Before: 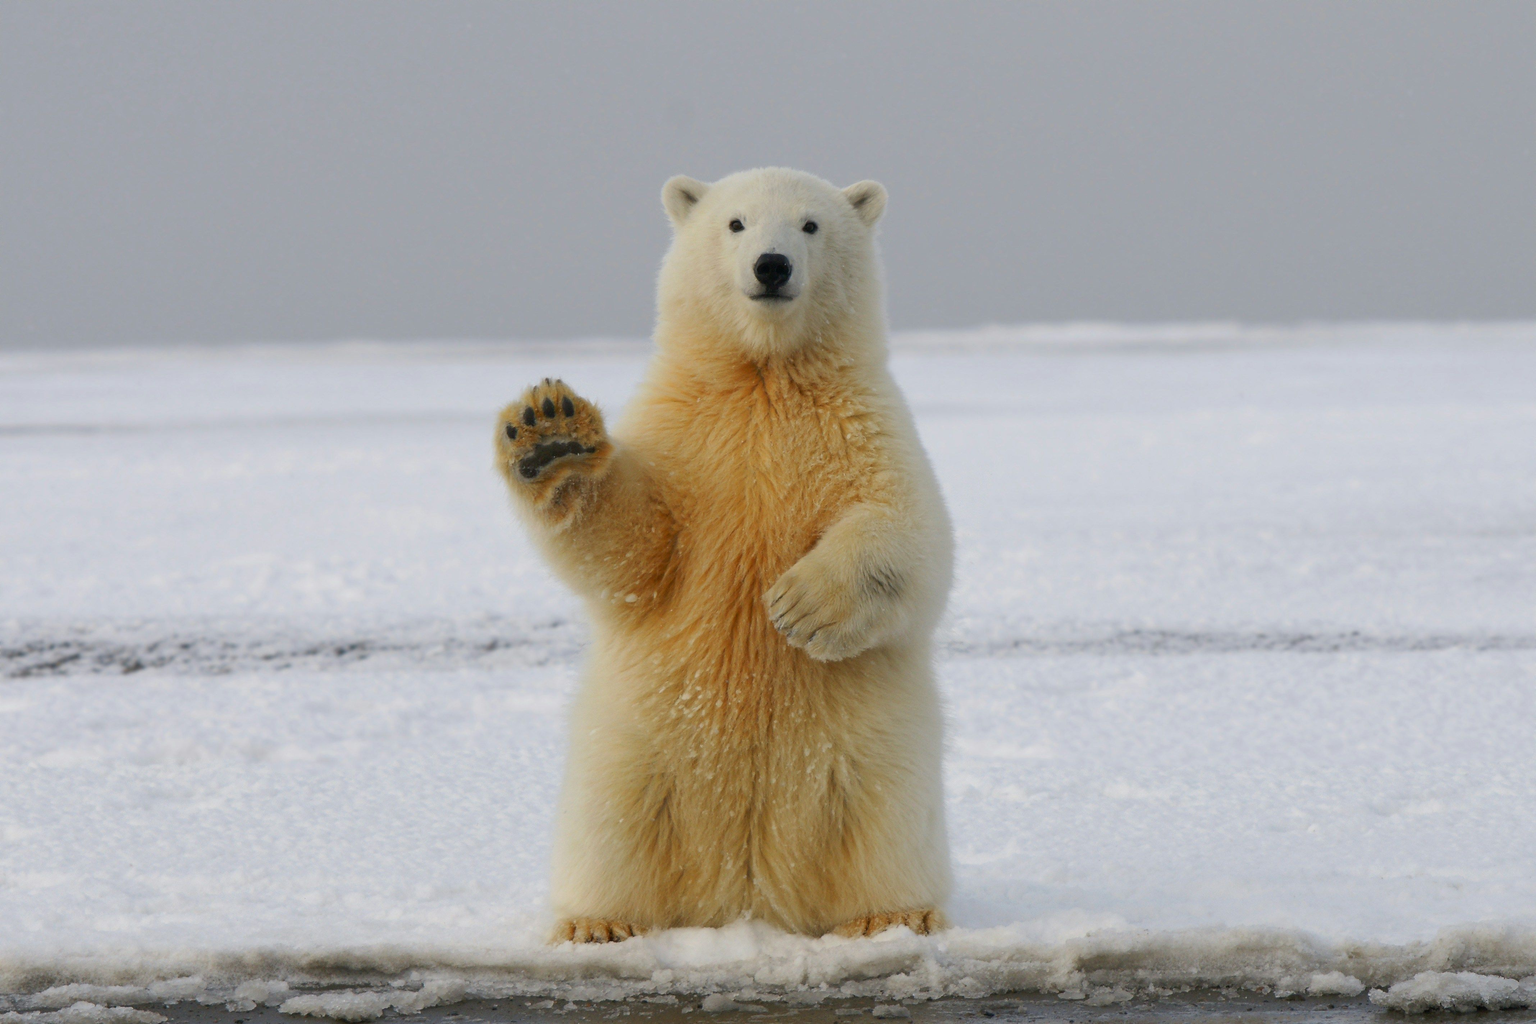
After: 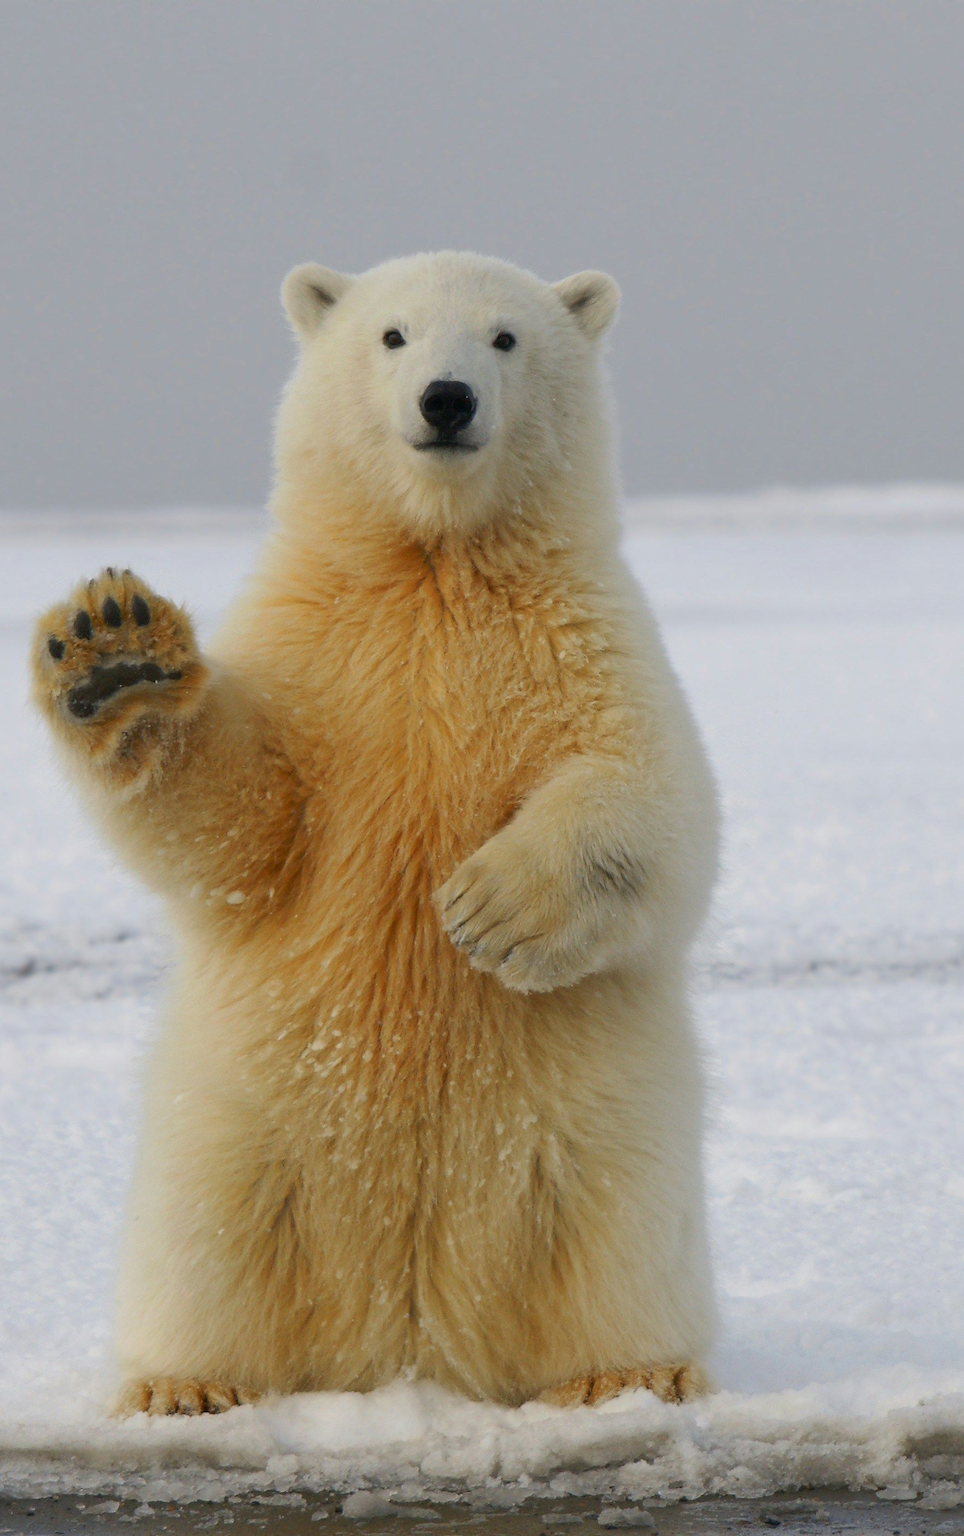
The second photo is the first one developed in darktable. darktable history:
crop: left 30.883%, right 27.254%
